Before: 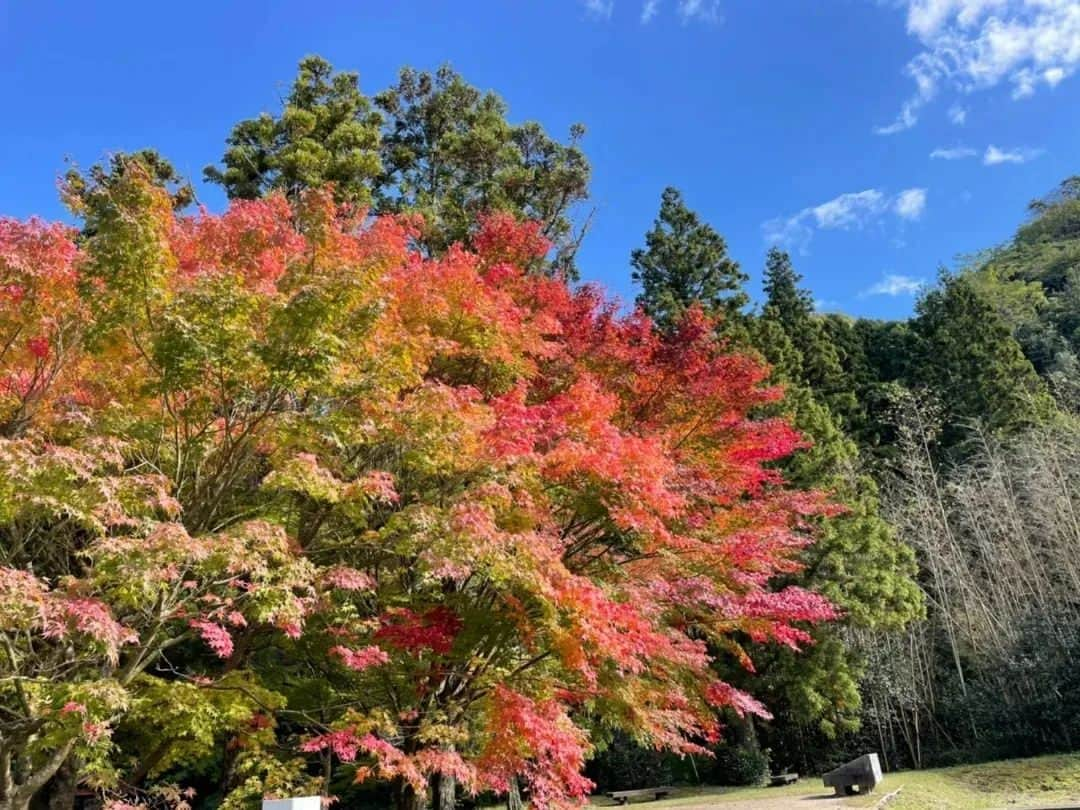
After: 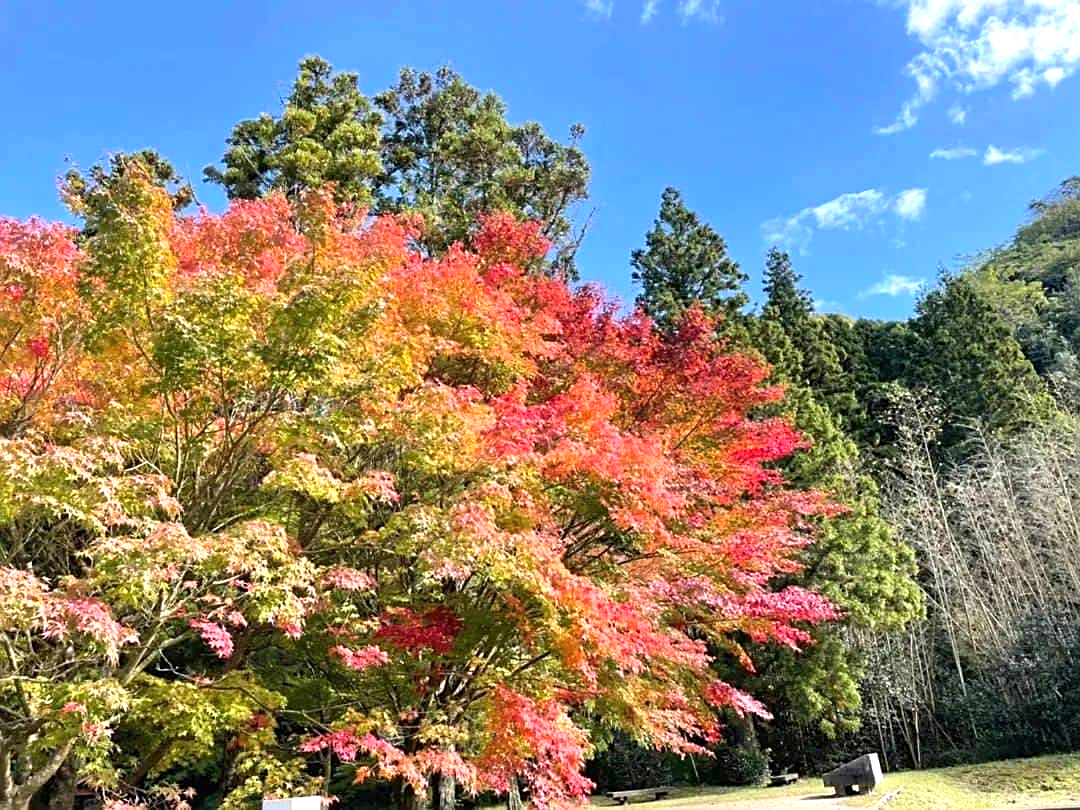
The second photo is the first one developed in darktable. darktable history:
sharpen: on, module defaults
exposure: black level correction 0, exposure 0.697 EV, compensate exposure bias true, compensate highlight preservation false
